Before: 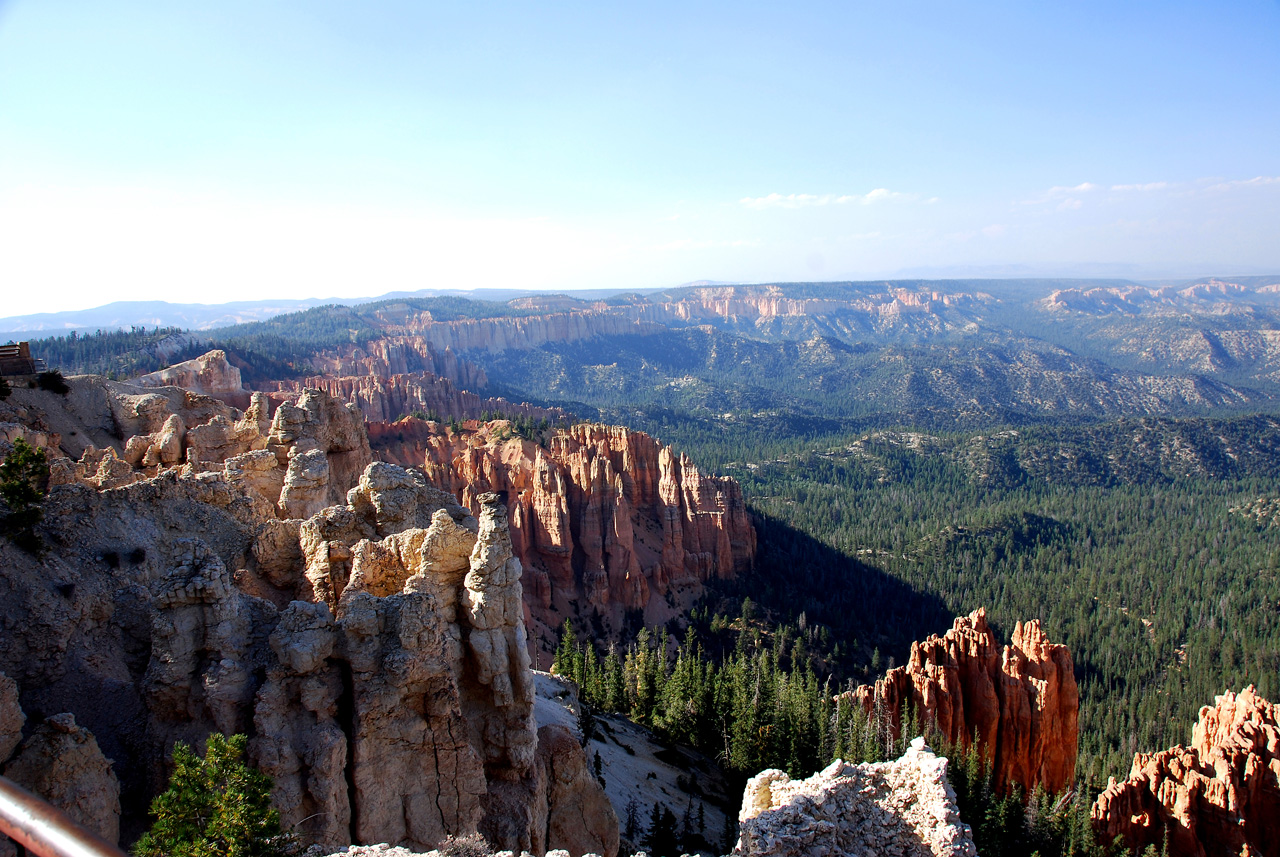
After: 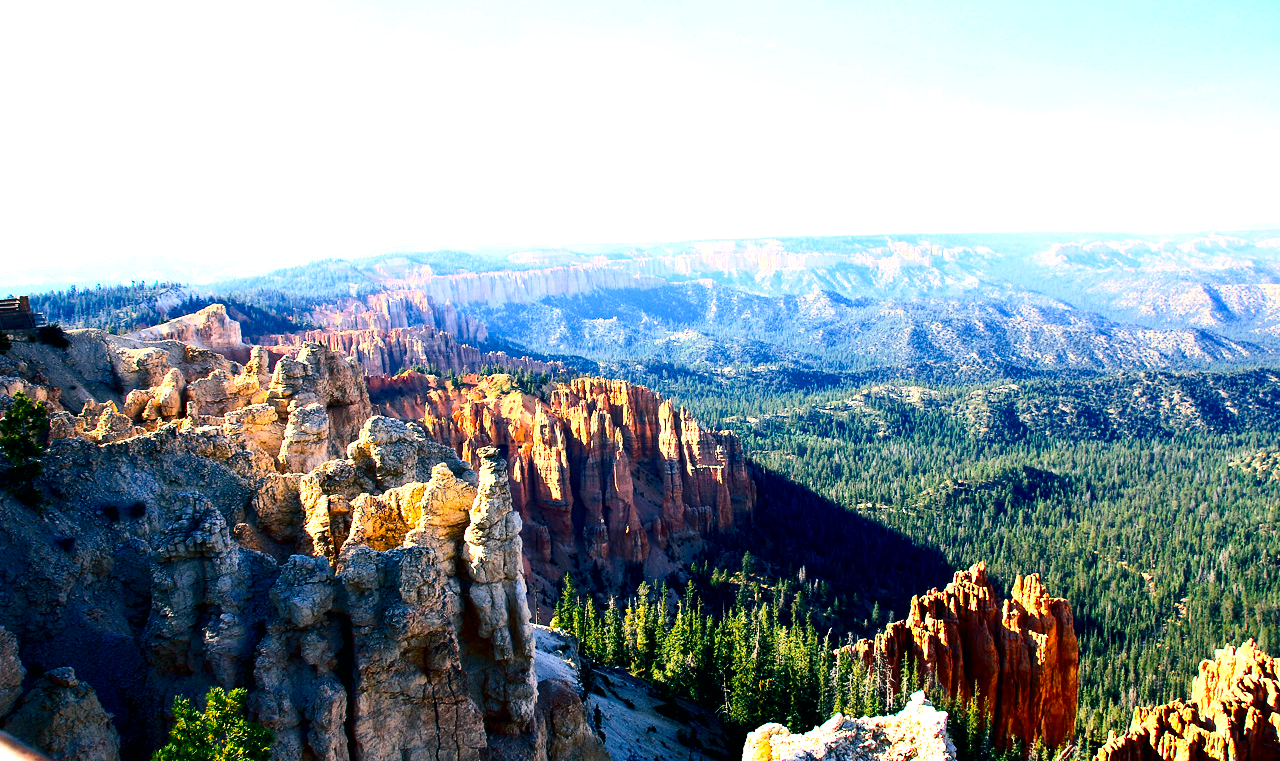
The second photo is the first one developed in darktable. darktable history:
contrast brightness saturation: contrast 0.291
crop and rotate: top 5.442%, bottom 5.673%
color balance rgb: shadows lift › luminance -28.796%, shadows lift › chroma 10.019%, shadows lift › hue 230.89°, highlights gain › chroma 3.026%, highlights gain › hue 76.14°, perceptual saturation grading › global saturation 39.977%, perceptual brilliance grading › global brilliance 2.682%
exposure: black level correction 0, exposure 1.095 EV, compensate highlight preservation false
